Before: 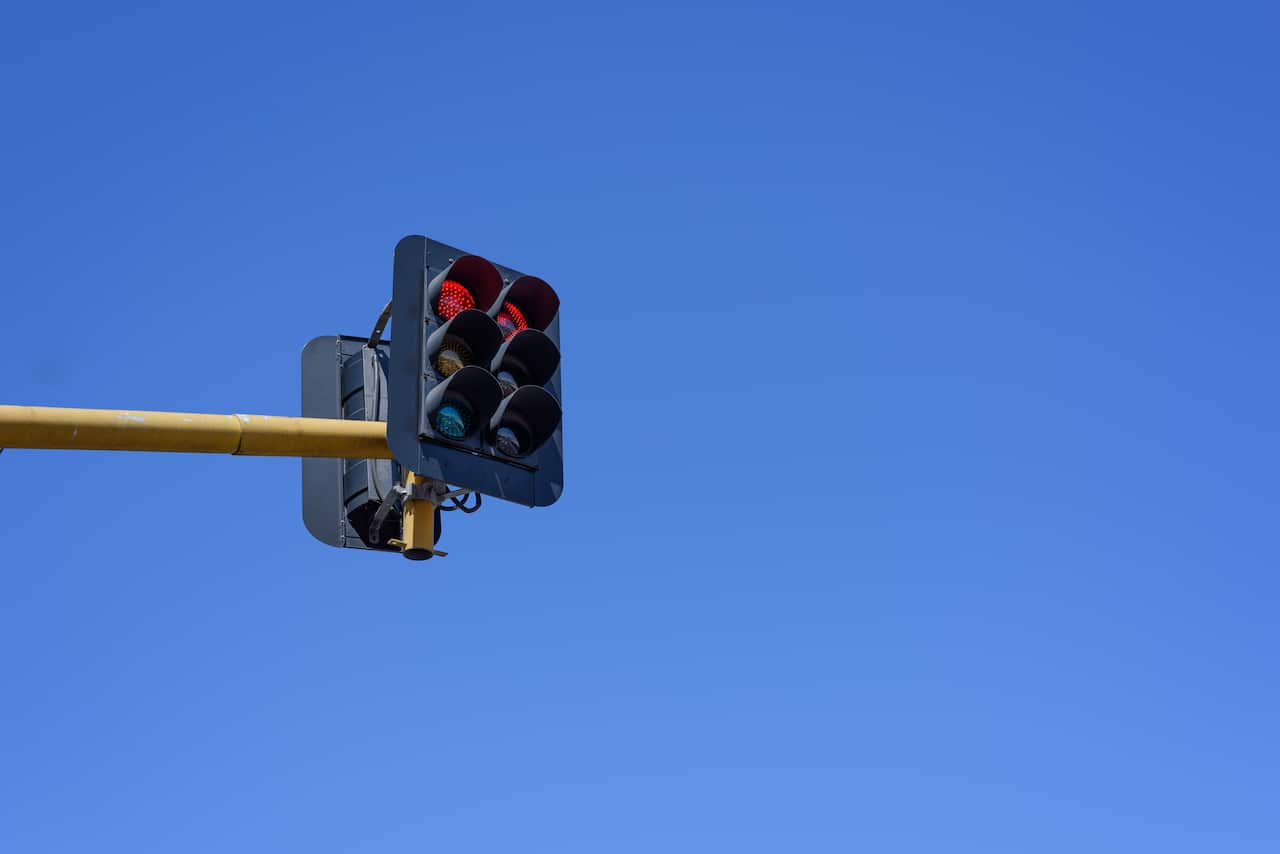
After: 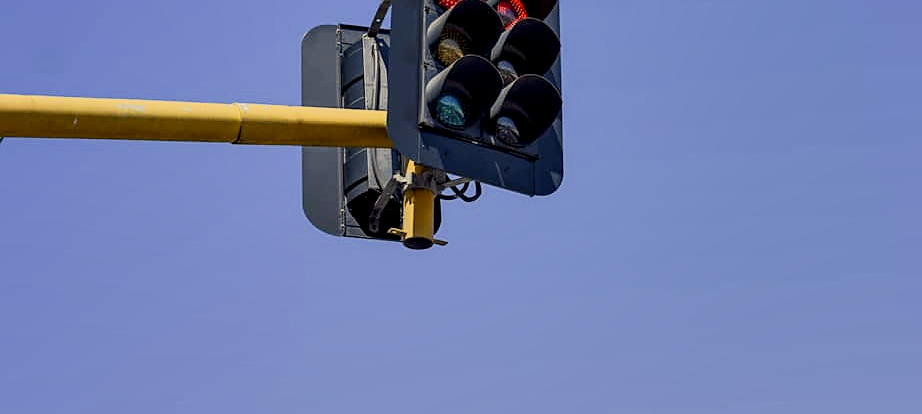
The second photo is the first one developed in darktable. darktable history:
crop: top 36.498%, right 27.964%, bottom 14.995%
exposure: exposure 0.3 EV, compensate highlight preservation false
sigmoid: contrast 1.22, skew 0.65
local contrast: highlights 25%, shadows 75%, midtone range 0.75
tone equalizer: -7 EV -0.63 EV, -6 EV 1 EV, -5 EV -0.45 EV, -4 EV 0.43 EV, -3 EV 0.41 EV, -2 EV 0.15 EV, -1 EV -0.15 EV, +0 EV -0.39 EV, smoothing diameter 25%, edges refinement/feathering 10, preserve details guided filter
sharpen: radius 1.864, amount 0.398, threshold 1.271
color correction: highlights a* 2.72, highlights b* 22.8
